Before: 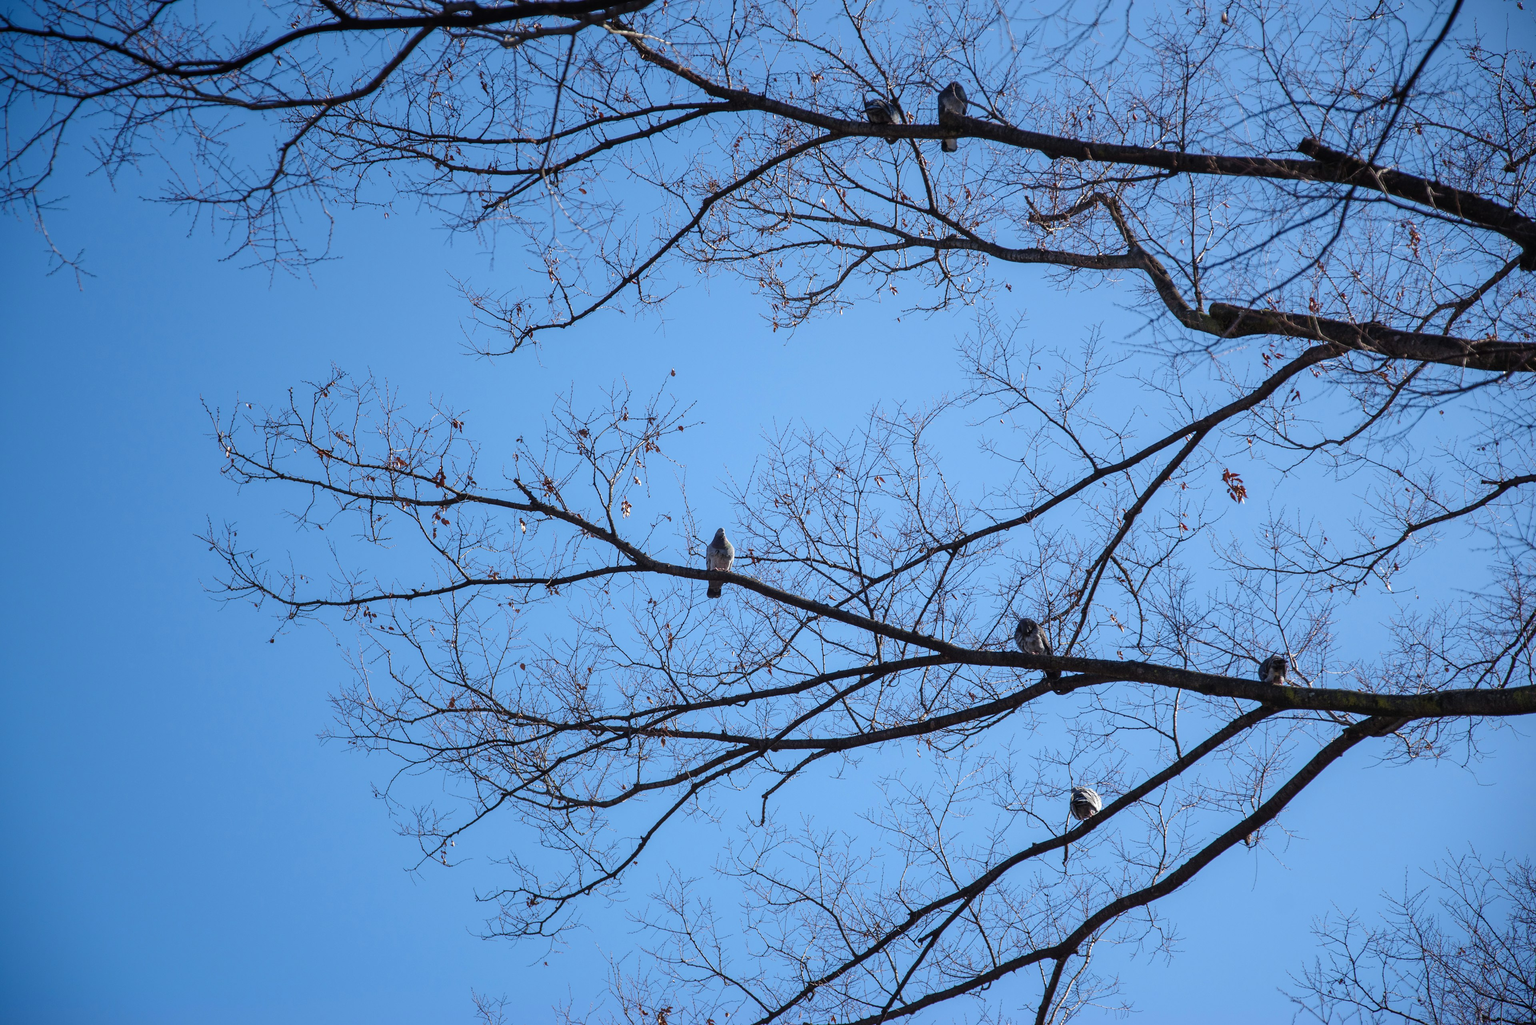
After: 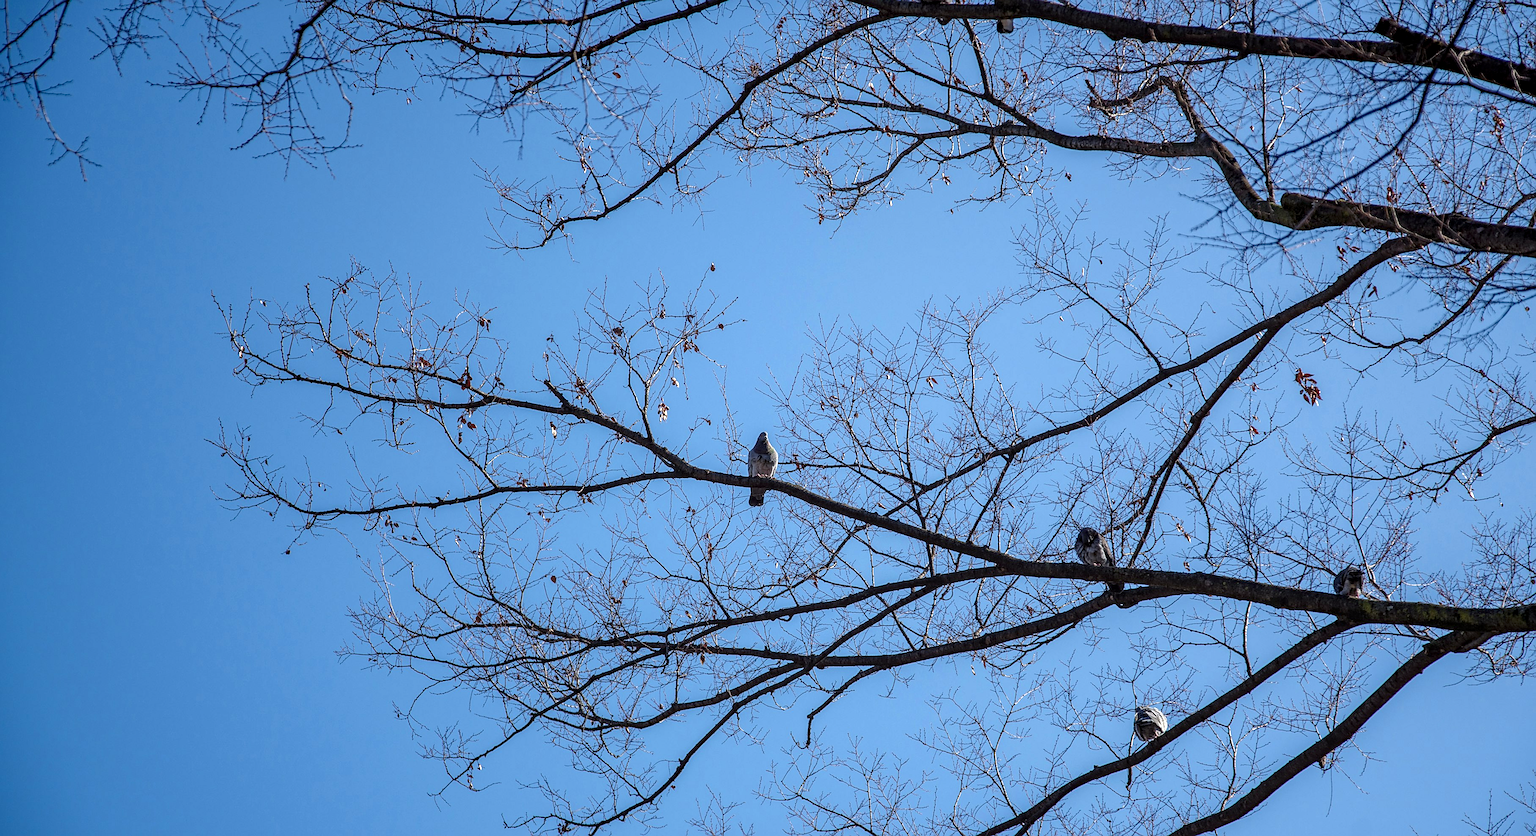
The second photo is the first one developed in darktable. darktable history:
crop and rotate: angle 0.05°, top 11.76%, right 5.508%, bottom 11.096%
local contrast: detail 130%
sharpen: on, module defaults
haze removal: compatibility mode true, adaptive false
